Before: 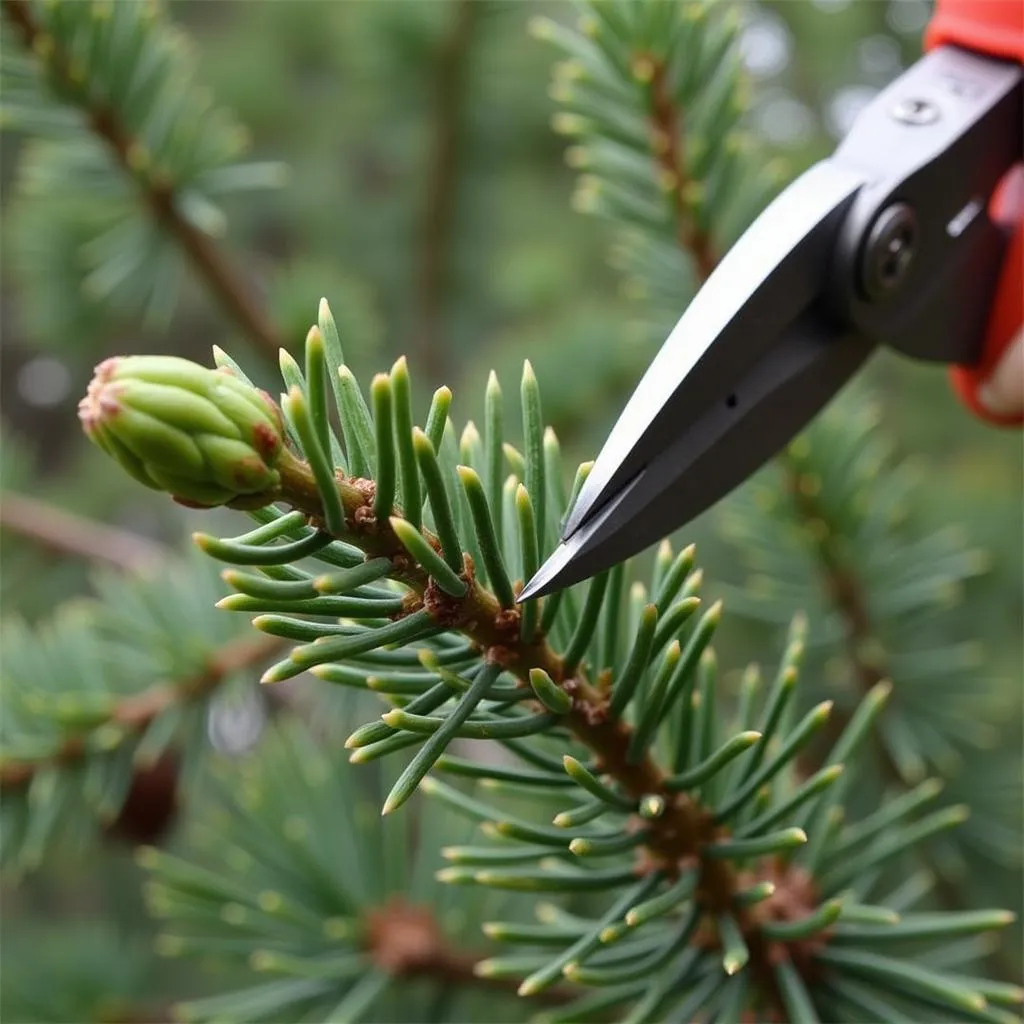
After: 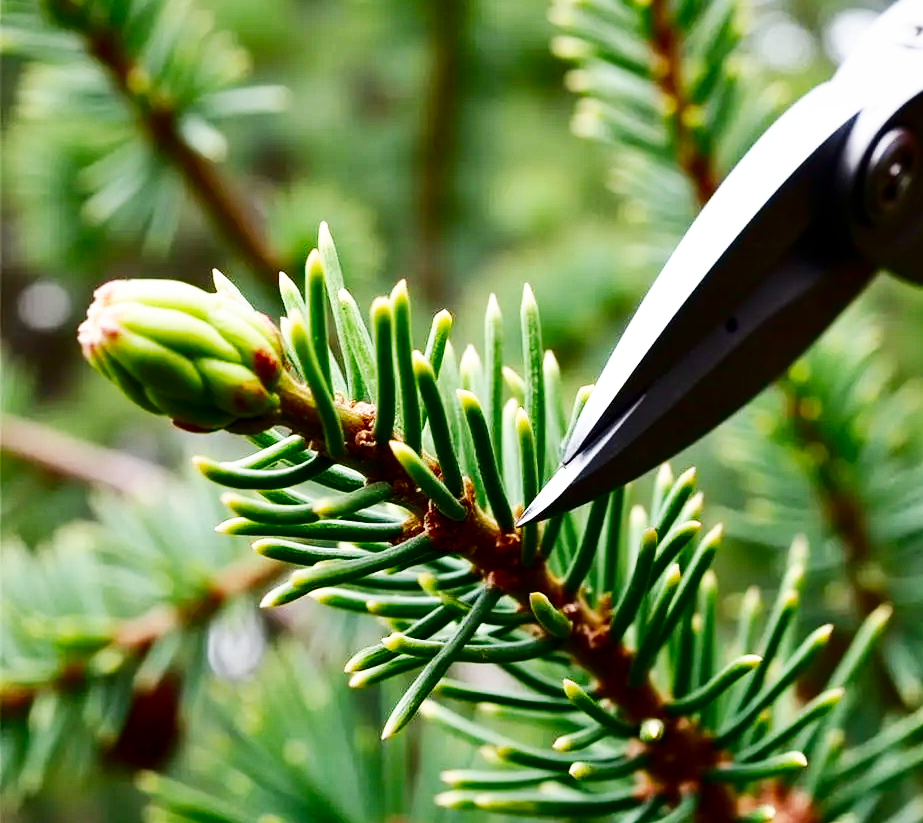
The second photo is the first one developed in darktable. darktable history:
contrast brightness saturation: contrast 0.131, brightness -0.237, saturation 0.14
crop: top 7.45%, right 9.784%, bottom 12.102%
shadows and highlights: shadows 76.49, highlights -60.63, soften with gaussian
base curve: curves: ch0 [(0, 0) (0.007, 0.004) (0.027, 0.03) (0.046, 0.07) (0.207, 0.54) (0.442, 0.872) (0.673, 0.972) (1, 1)], preserve colors none
